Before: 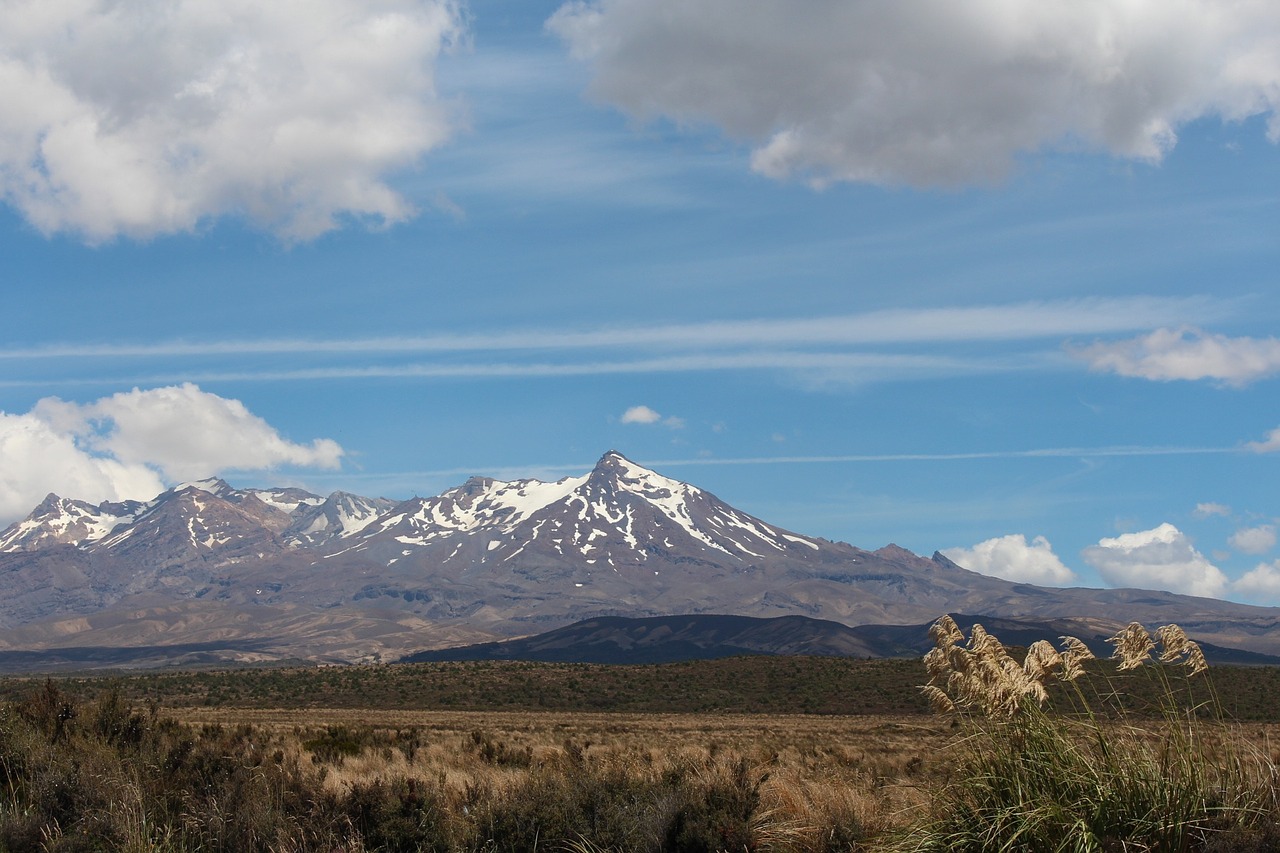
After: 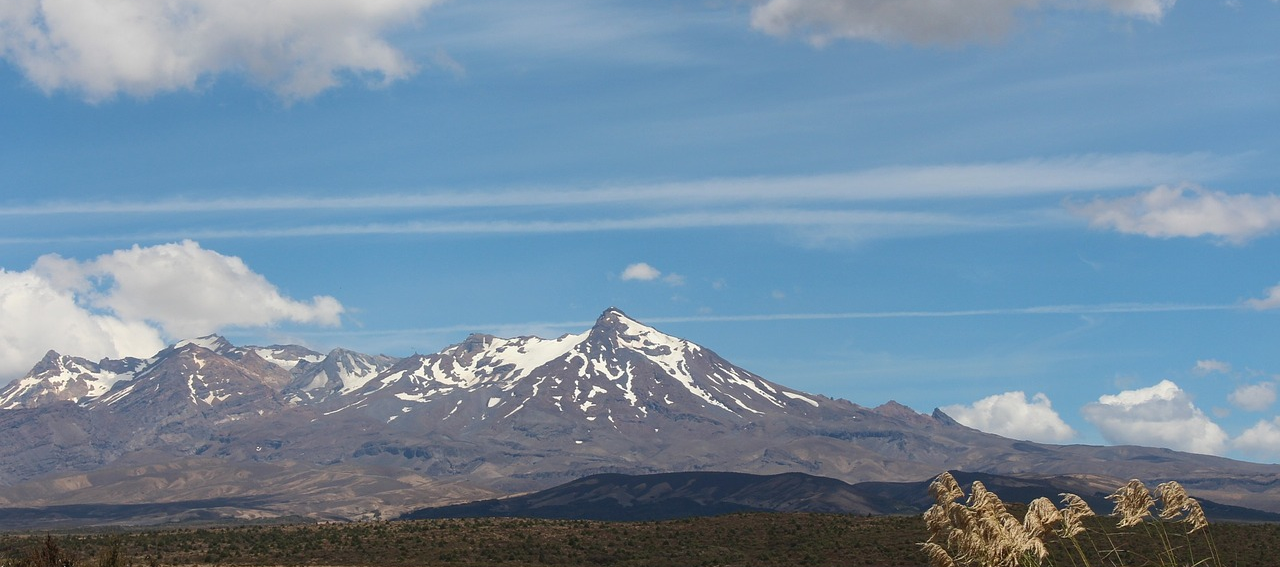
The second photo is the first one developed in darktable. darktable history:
crop: top 16.768%, bottom 16.75%
